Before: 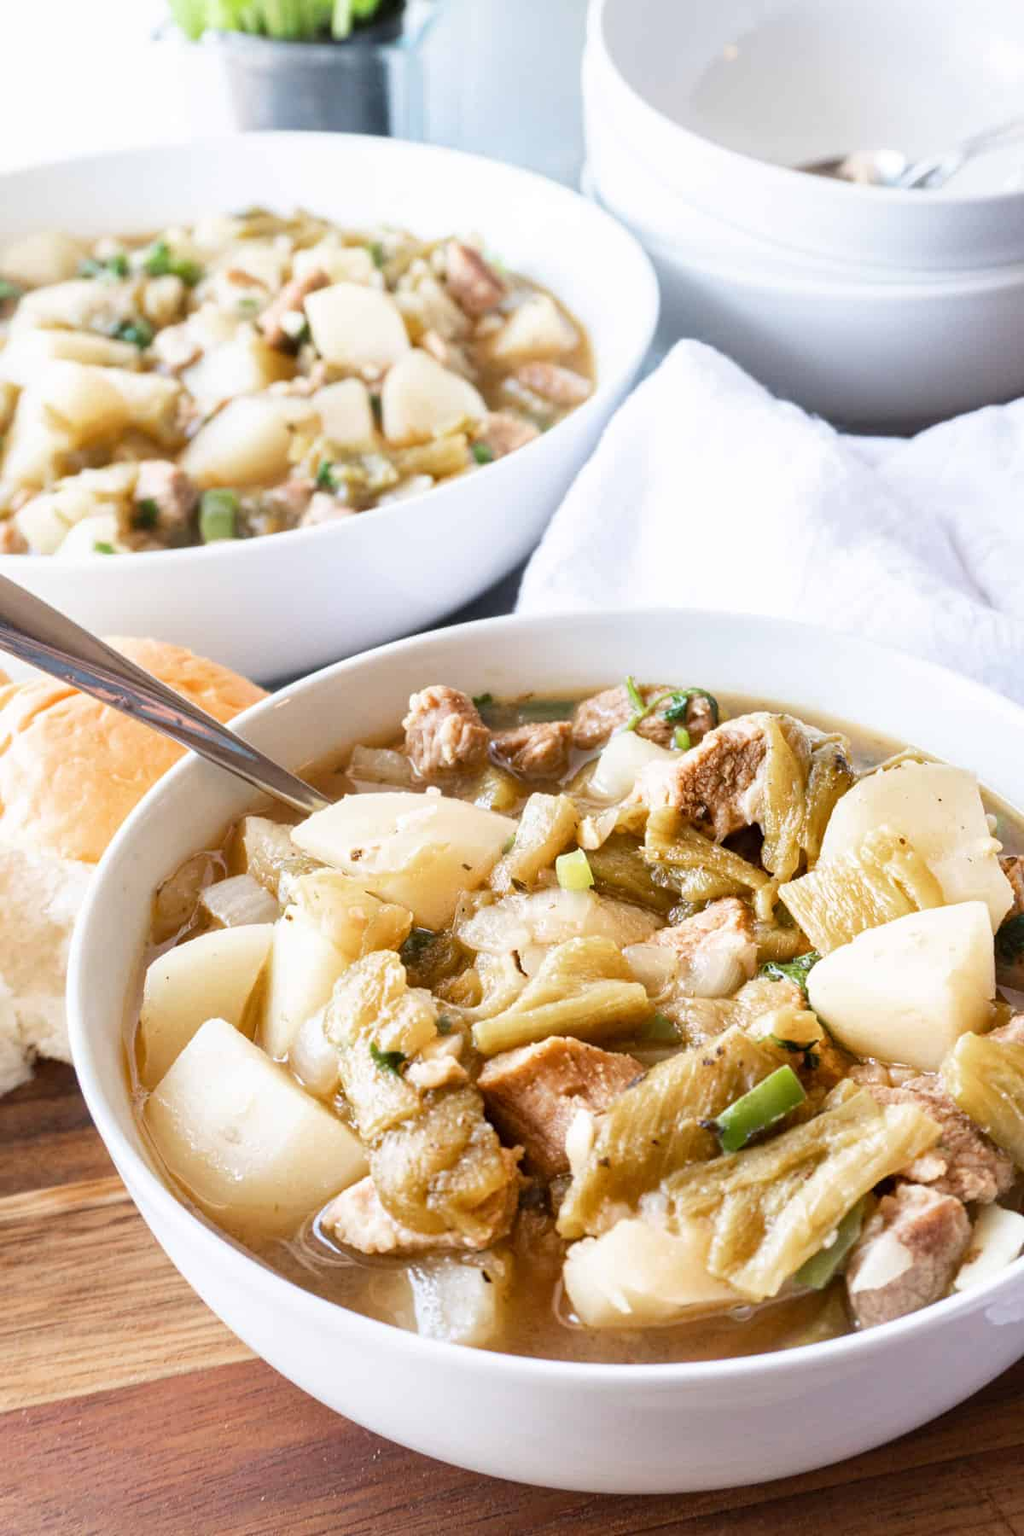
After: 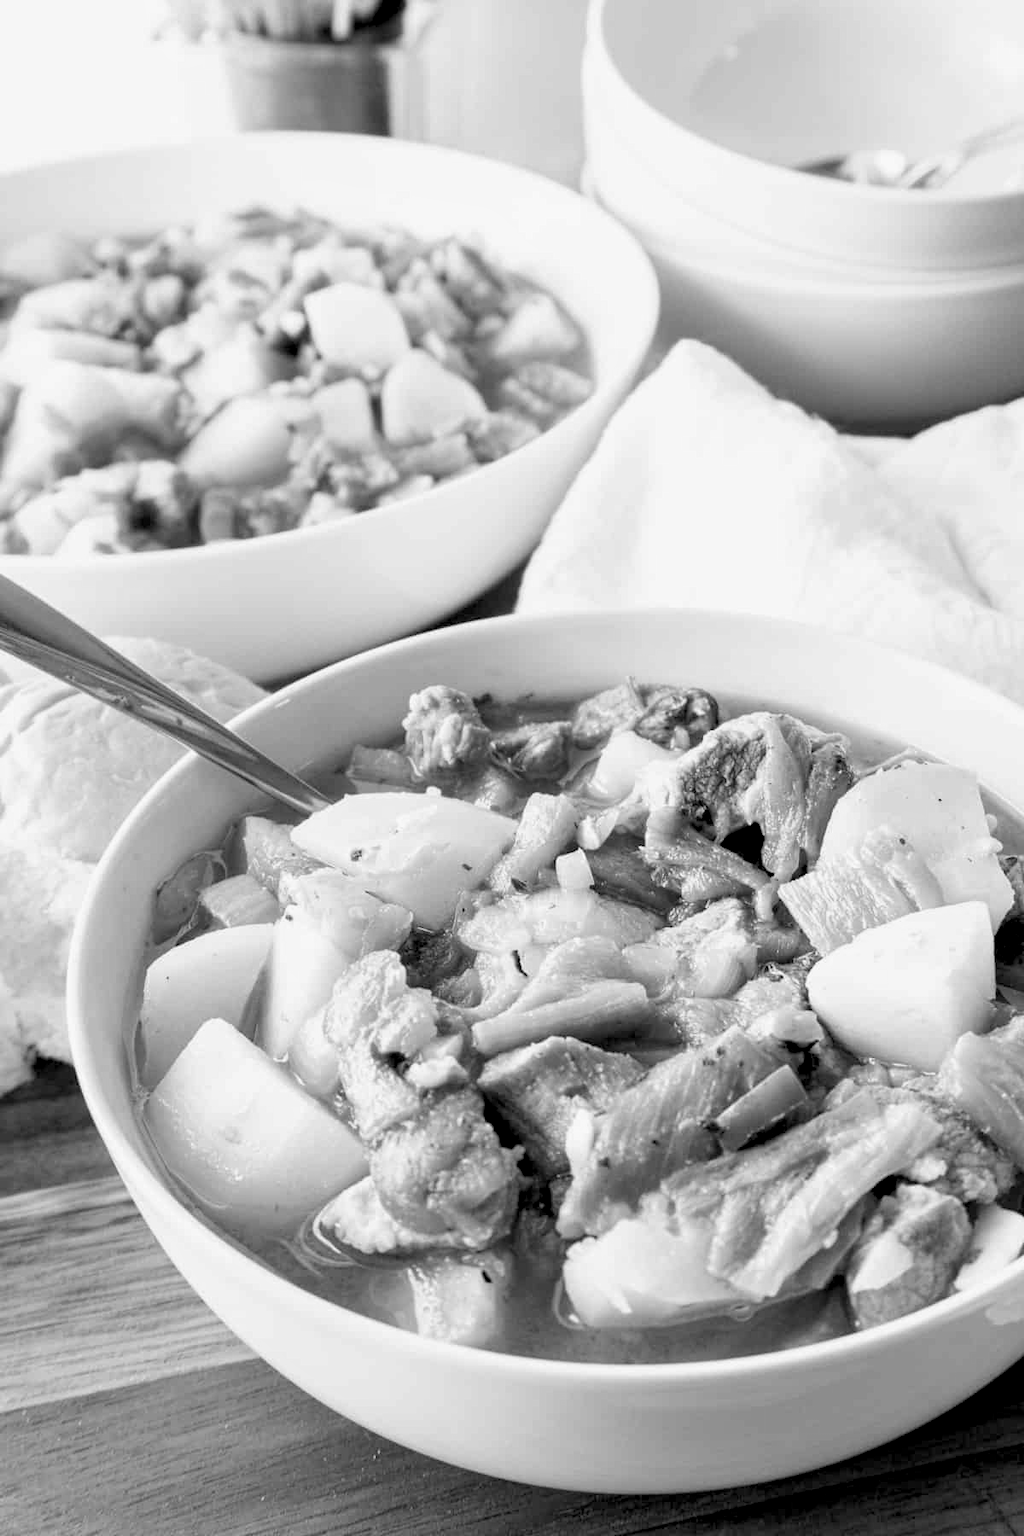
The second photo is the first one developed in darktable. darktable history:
color zones: curves: ch1 [(0, 0.34) (0.143, 0.164) (0.286, 0.152) (0.429, 0.176) (0.571, 0.173) (0.714, 0.188) (0.857, 0.199) (1, 0.34)]
monochrome: a 32, b 64, size 2.3
exposure: black level correction 0.016, exposure -0.009 EV, compensate highlight preservation false
